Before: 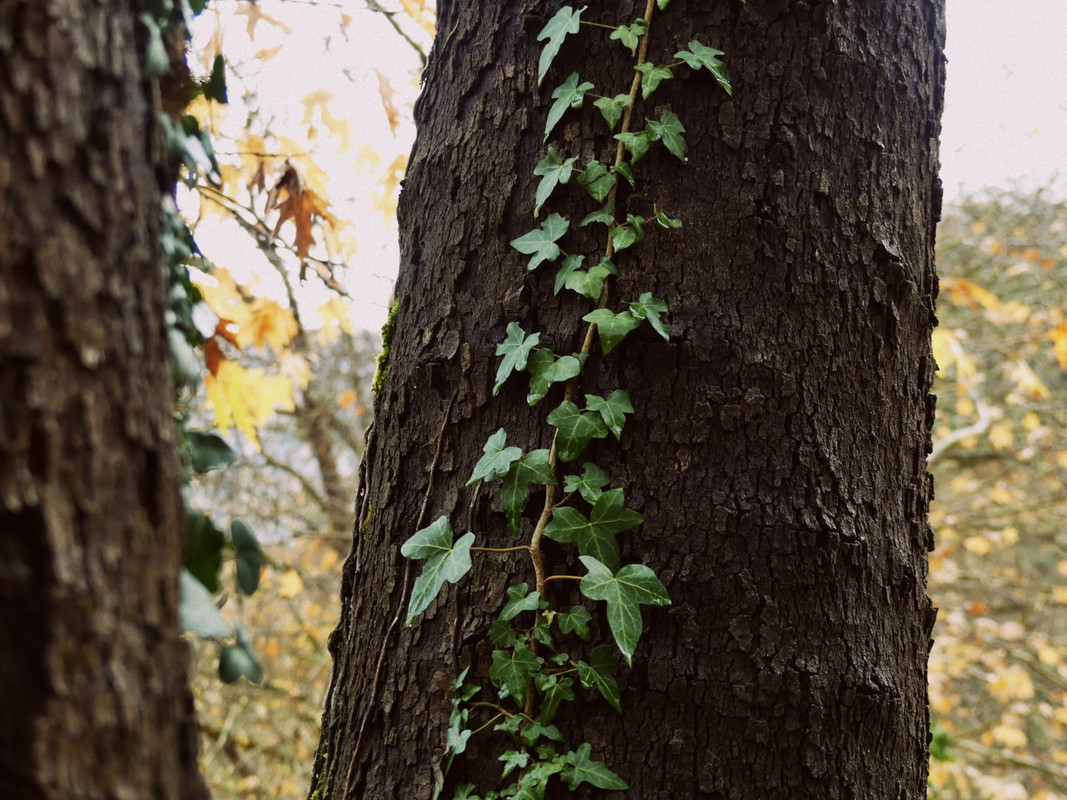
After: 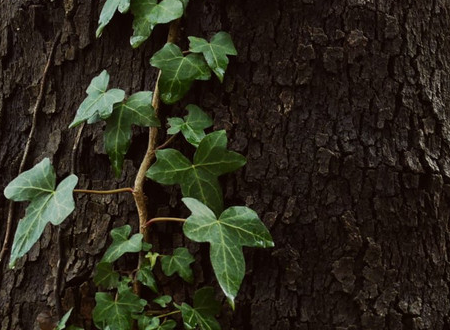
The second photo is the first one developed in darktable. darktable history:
crop: left 37.226%, top 44.844%, right 20.597%, bottom 13.809%
